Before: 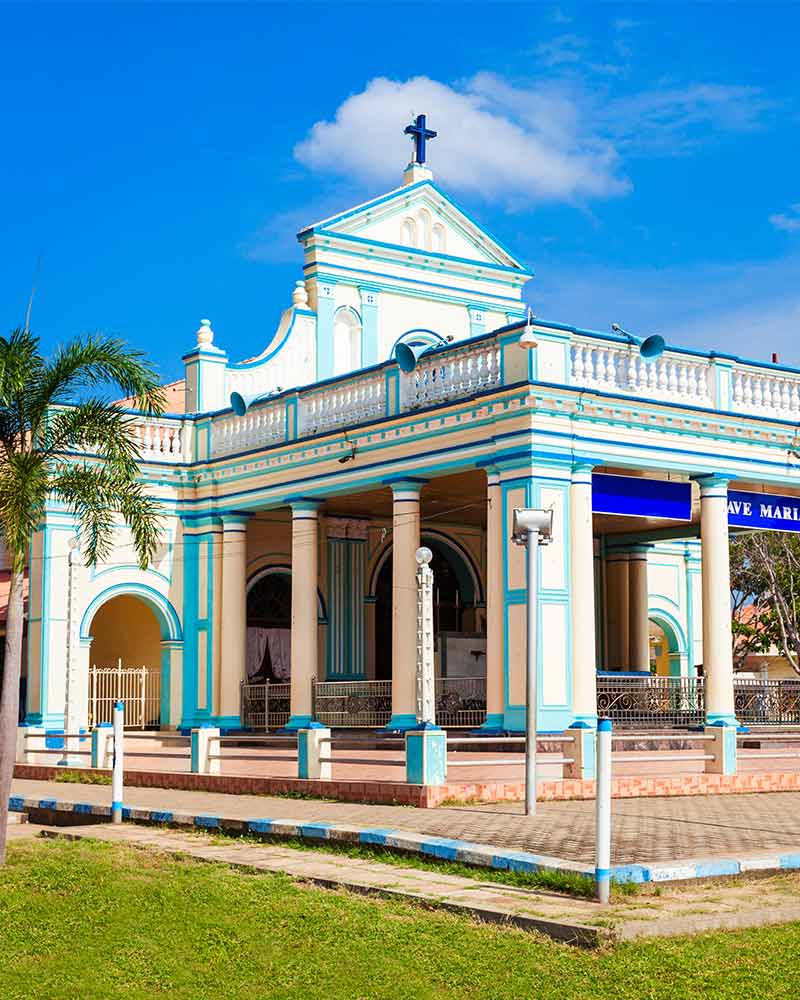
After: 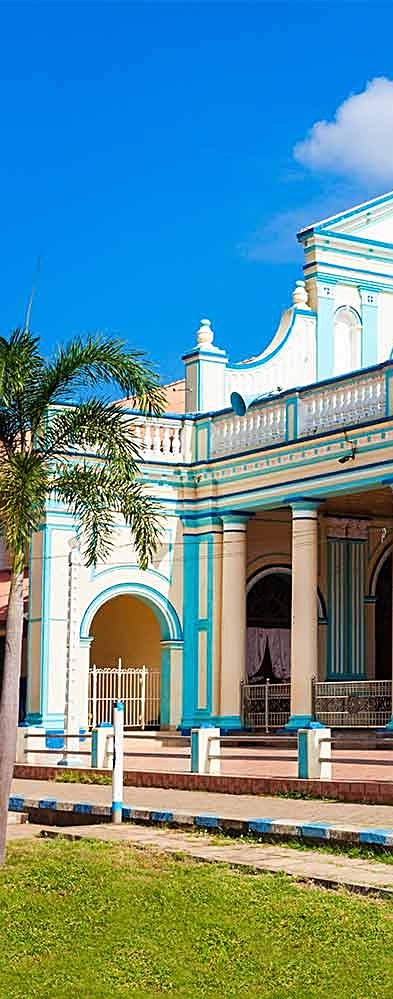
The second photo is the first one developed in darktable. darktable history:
crop and rotate: left 0%, top 0%, right 50.845%
sharpen: on, module defaults
